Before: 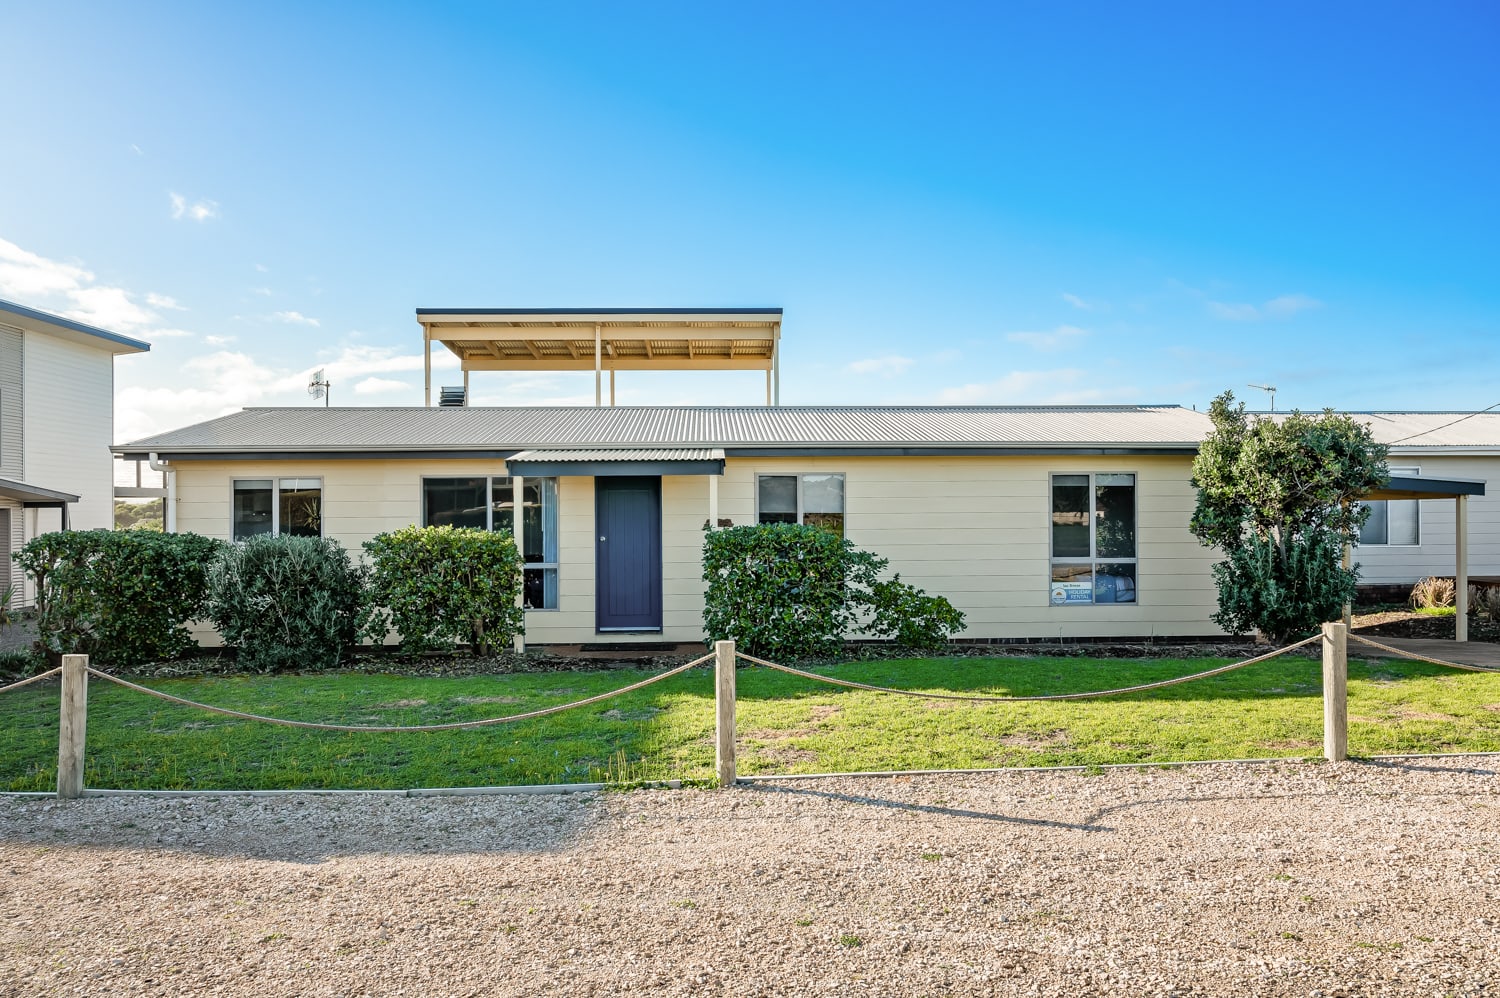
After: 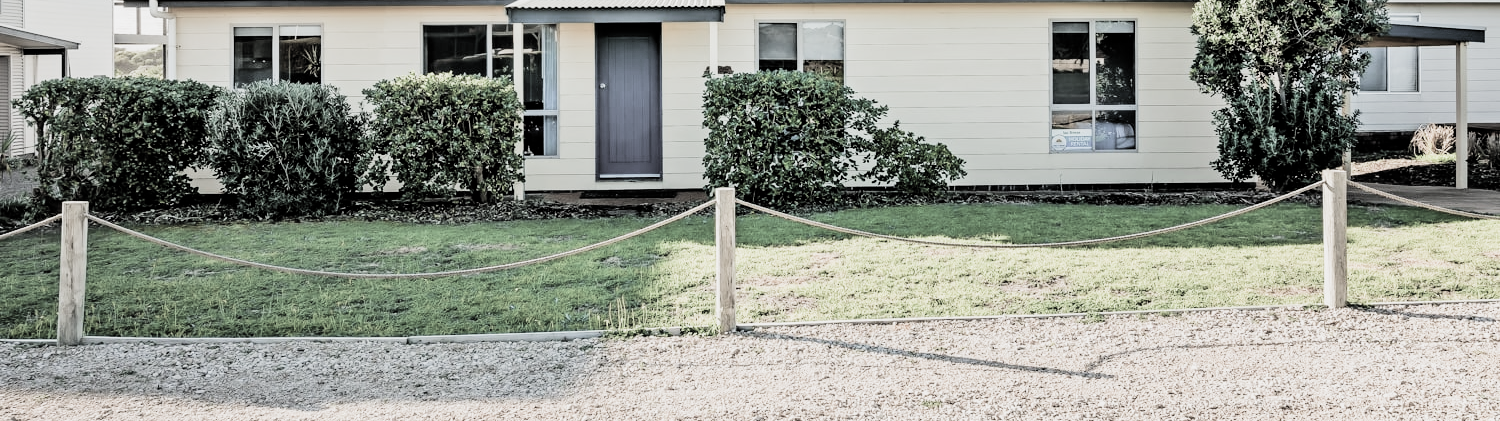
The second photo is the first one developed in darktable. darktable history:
filmic rgb: black relative exposure -5.09 EV, white relative exposure 3.95 EV, hardness 2.88, contrast 1.297, highlights saturation mix -29.83%, color science v5 (2021), contrast in shadows safe, contrast in highlights safe
exposure: exposure 0.201 EV, compensate highlight preservation false
color balance rgb: power › luminance 1.342%, perceptual saturation grading › global saturation 0.585%, perceptual brilliance grading › global brilliance 29.66%, global vibrance 10.241%, saturation formula JzAzBz (2021)
crop: top 45.483%, bottom 12.246%
